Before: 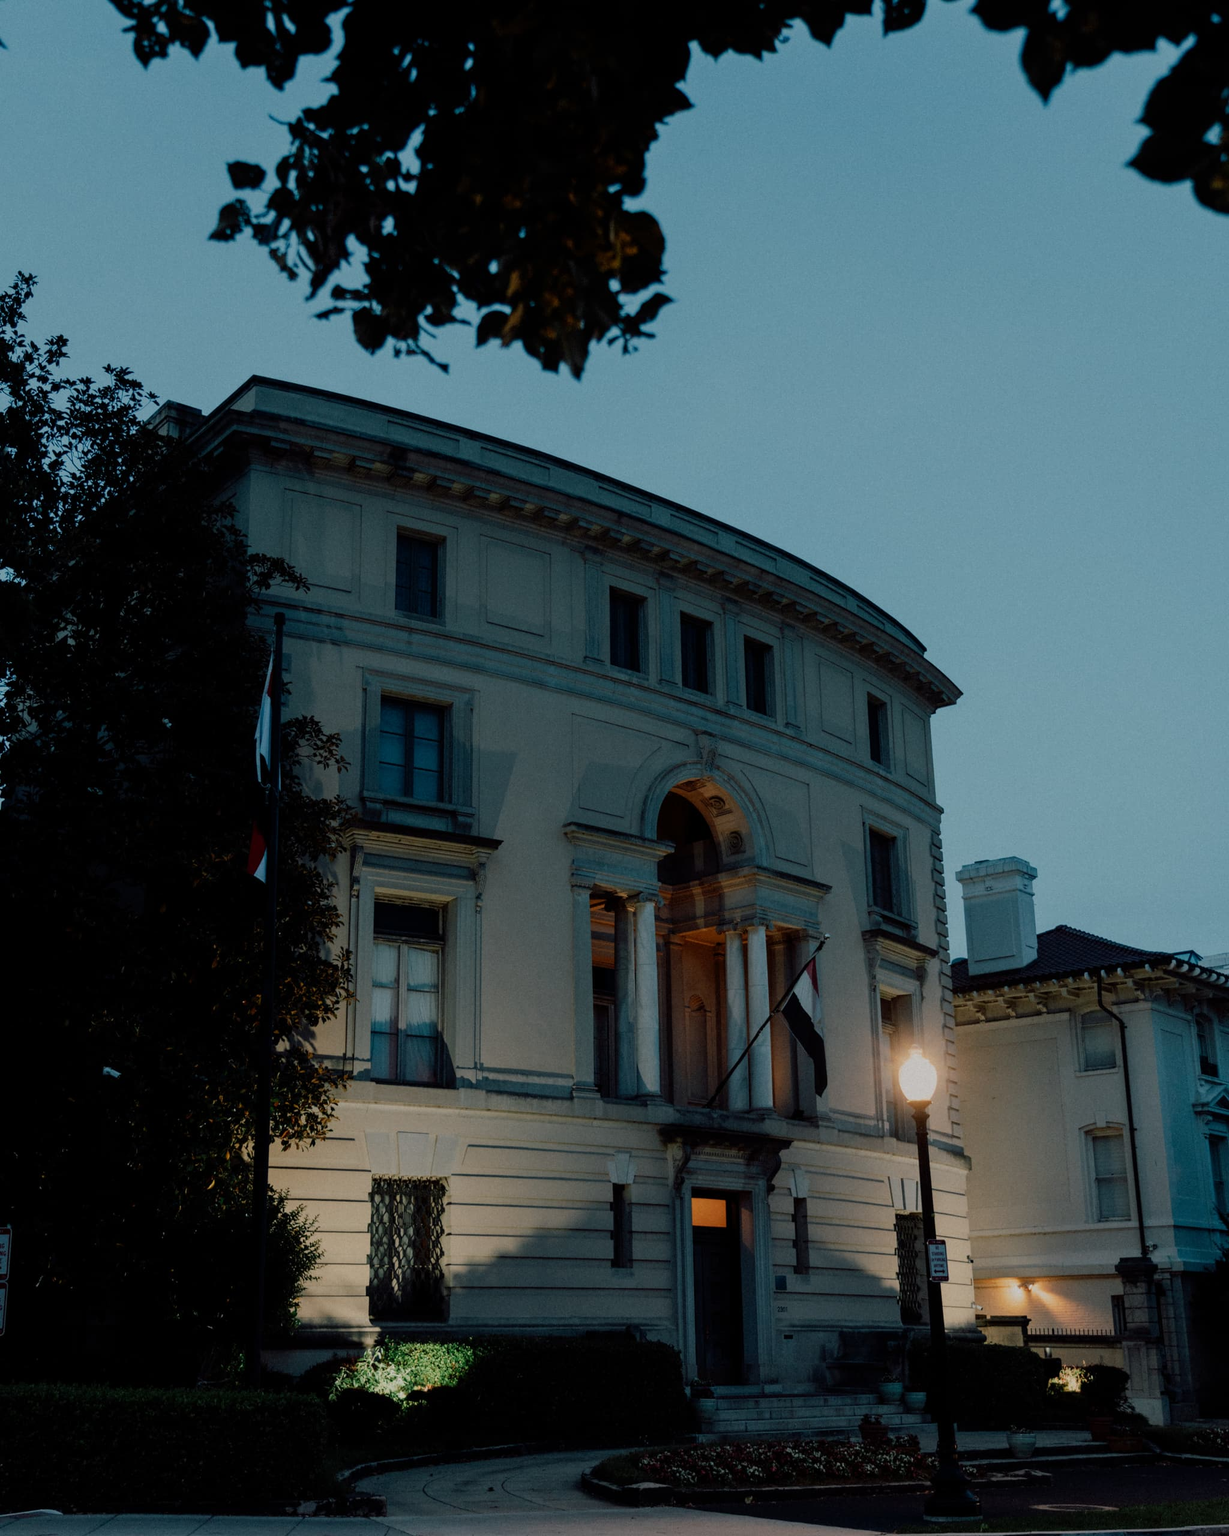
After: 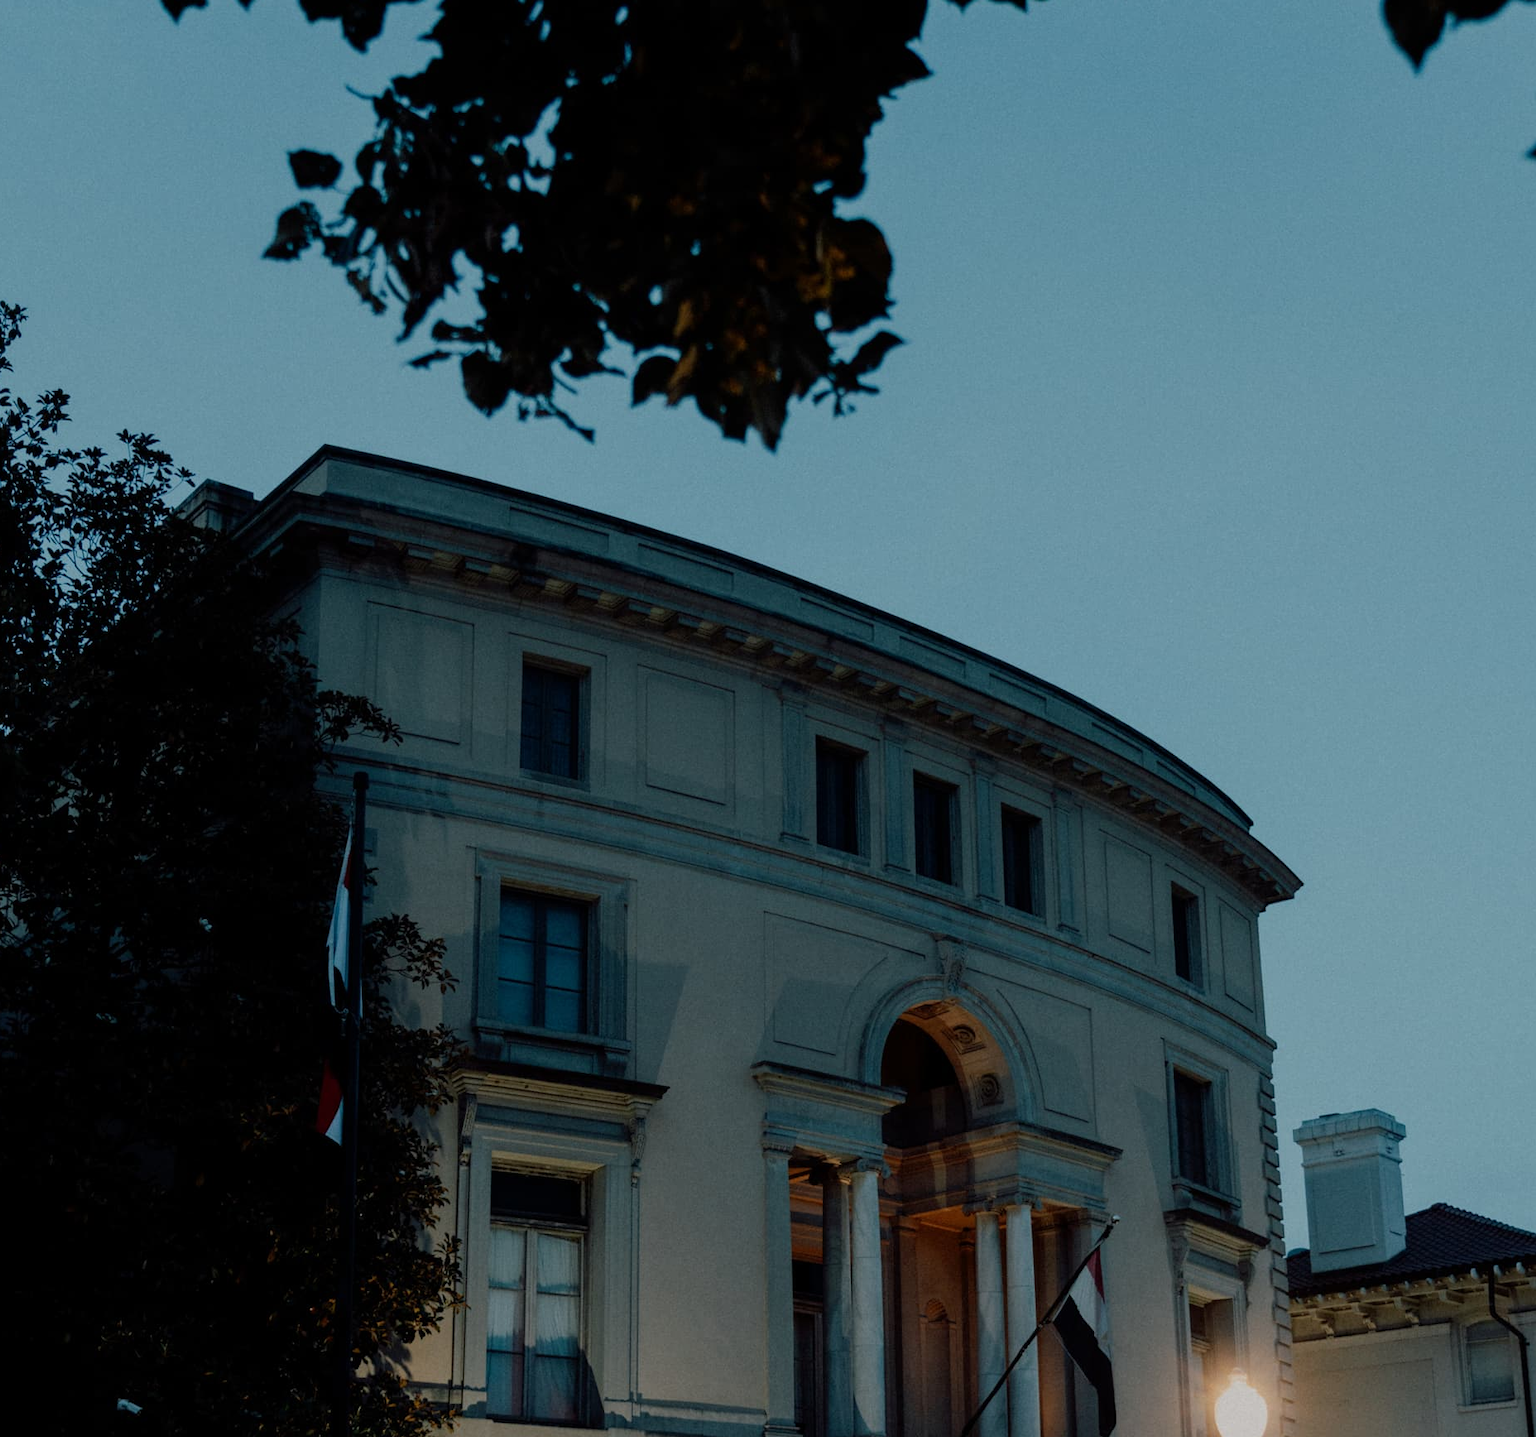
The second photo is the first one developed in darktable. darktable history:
crop: left 1.509%, top 3.452%, right 7.696%, bottom 28.452%
